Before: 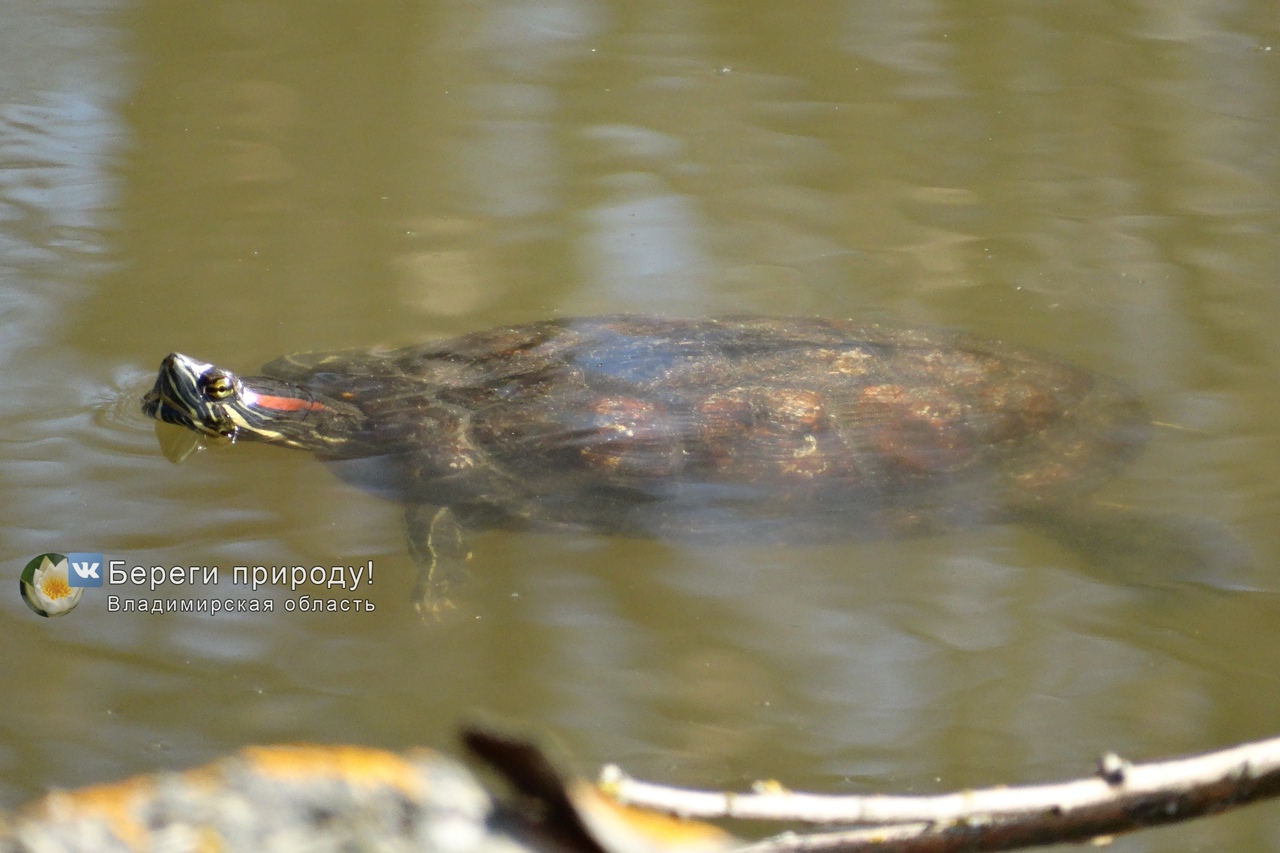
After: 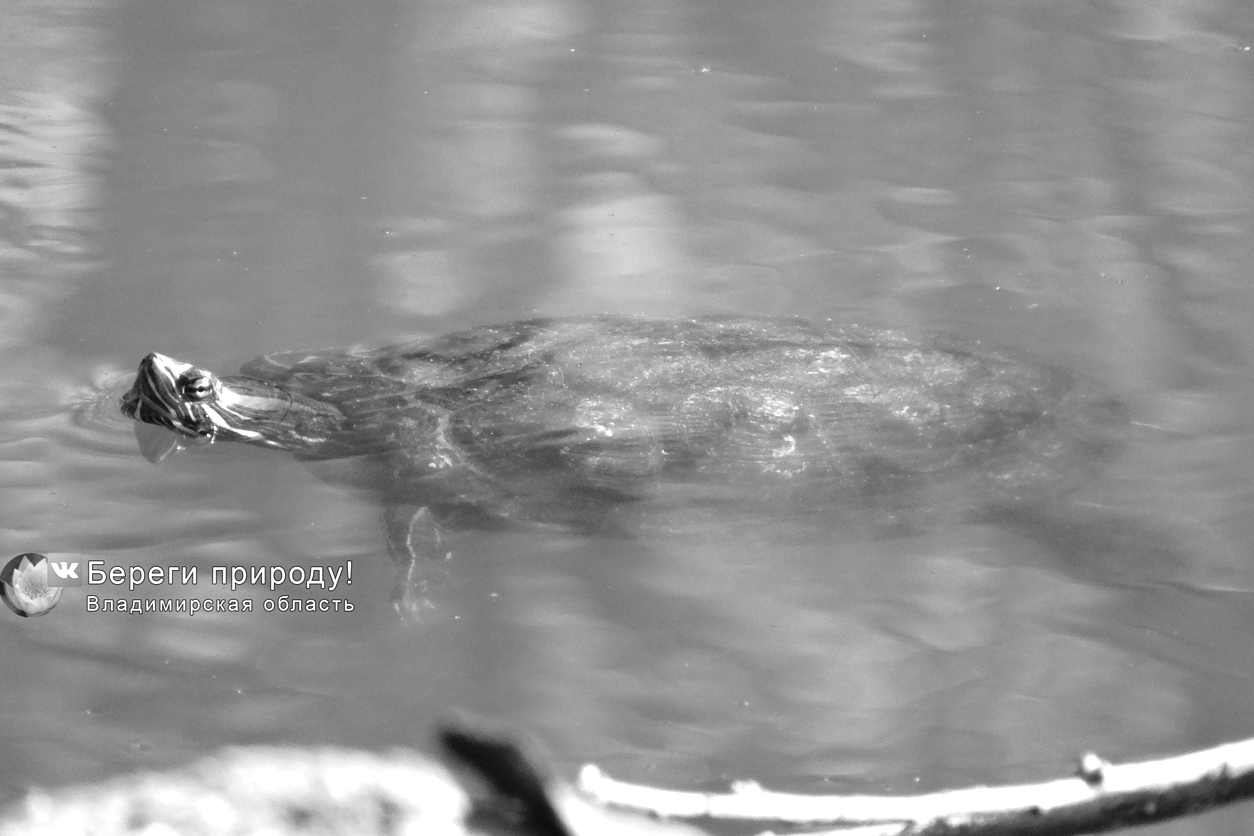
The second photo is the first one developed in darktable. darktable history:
crop: left 1.713%, right 0.285%, bottom 1.886%
exposure: exposure 0.762 EV, compensate highlight preservation false
color balance rgb: linear chroma grading › global chroma 24.992%, perceptual saturation grading › global saturation 76.25%, perceptual saturation grading › shadows -29.69%, global vibrance 9.321%
color calibration: output gray [0.28, 0.41, 0.31, 0], illuminant same as pipeline (D50), adaptation XYZ, x 0.345, y 0.357, temperature 5005.03 K
